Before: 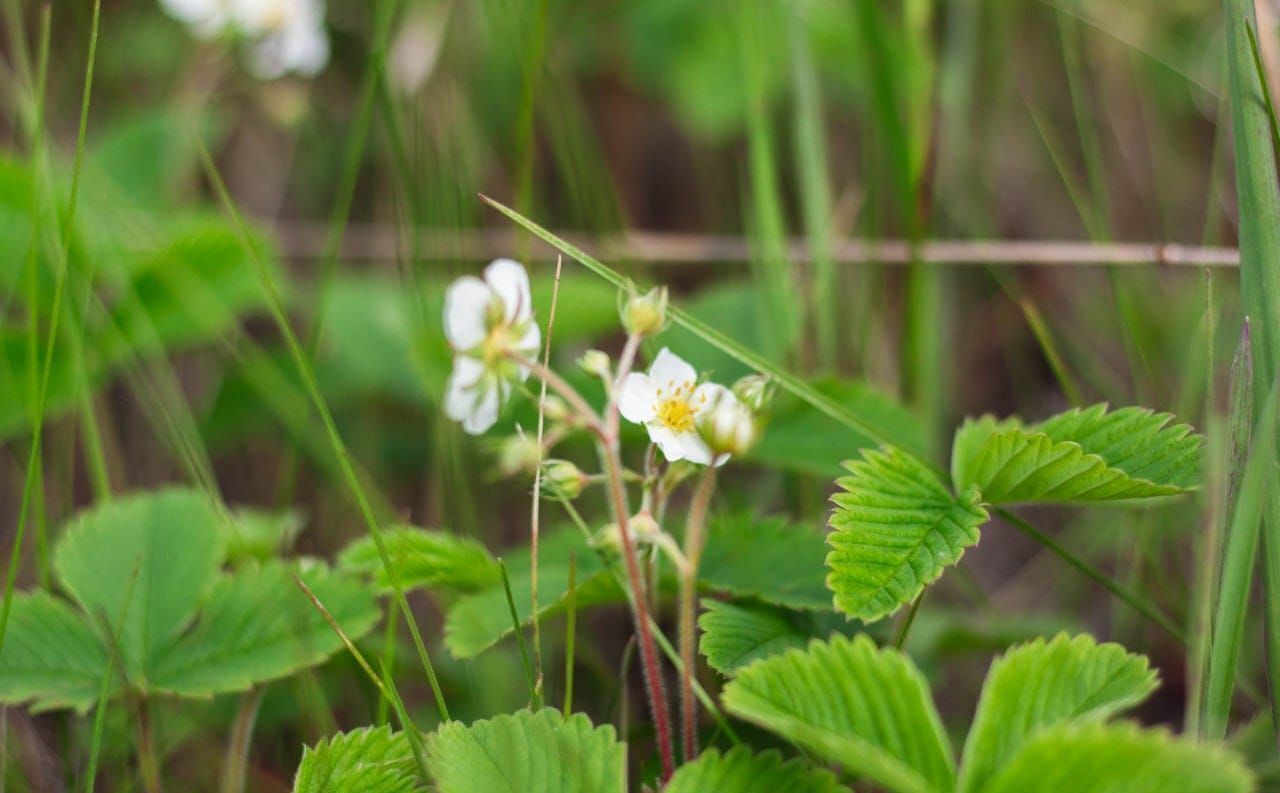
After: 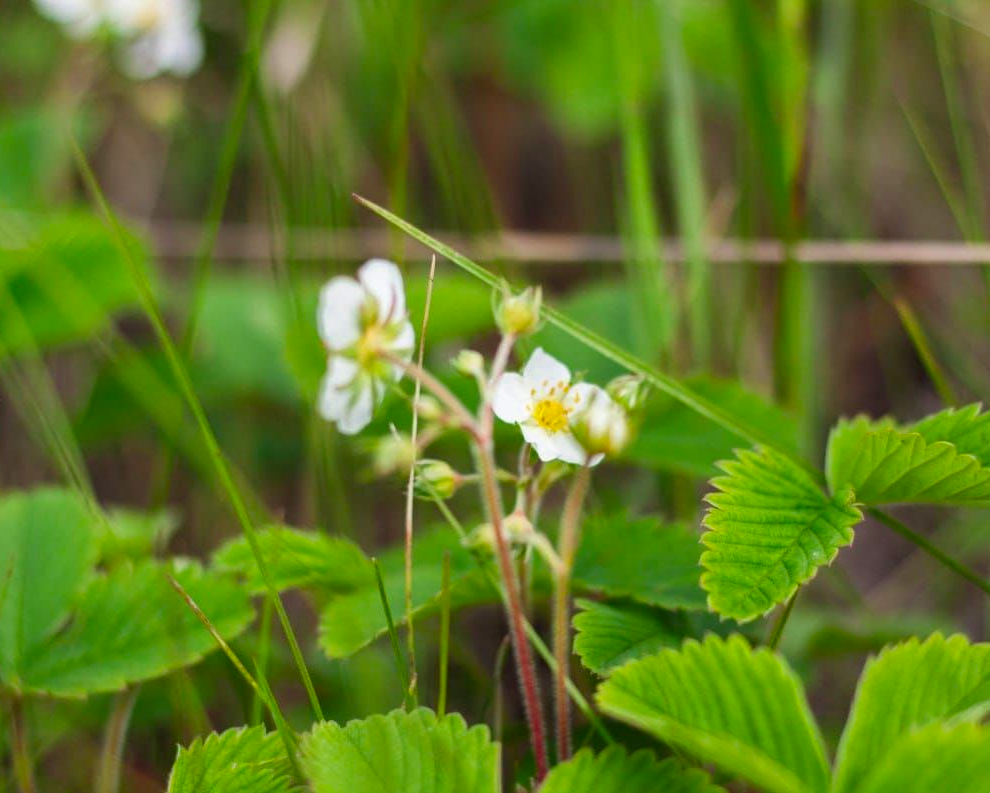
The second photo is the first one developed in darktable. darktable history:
crop: left 9.862%, right 12.666%
color zones: curves: ch0 [(0, 0.5) (0.143, 0.5) (0.286, 0.5) (0.429, 0.495) (0.571, 0.437) (0.714, 0.44) (0.857, 0.496) (1, 0.5)]
color balance rgb: global offset › hue 172.19°, linear chroma grading › global chroma 8.476%, perceptual saturation grading › global saturation 10.056%
